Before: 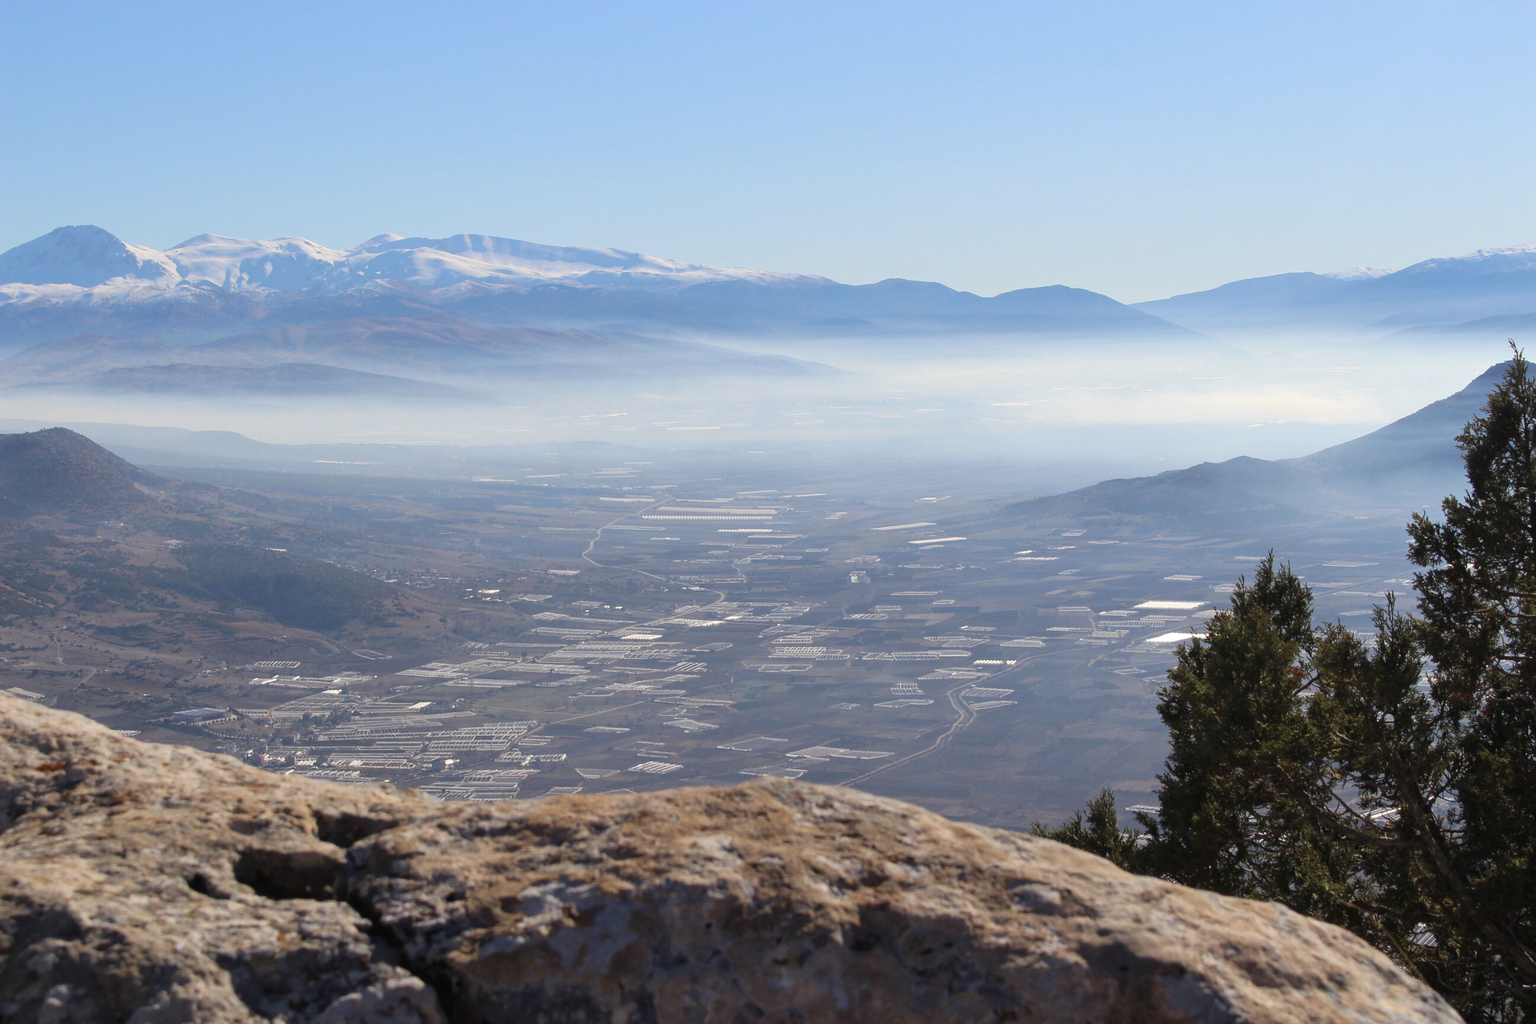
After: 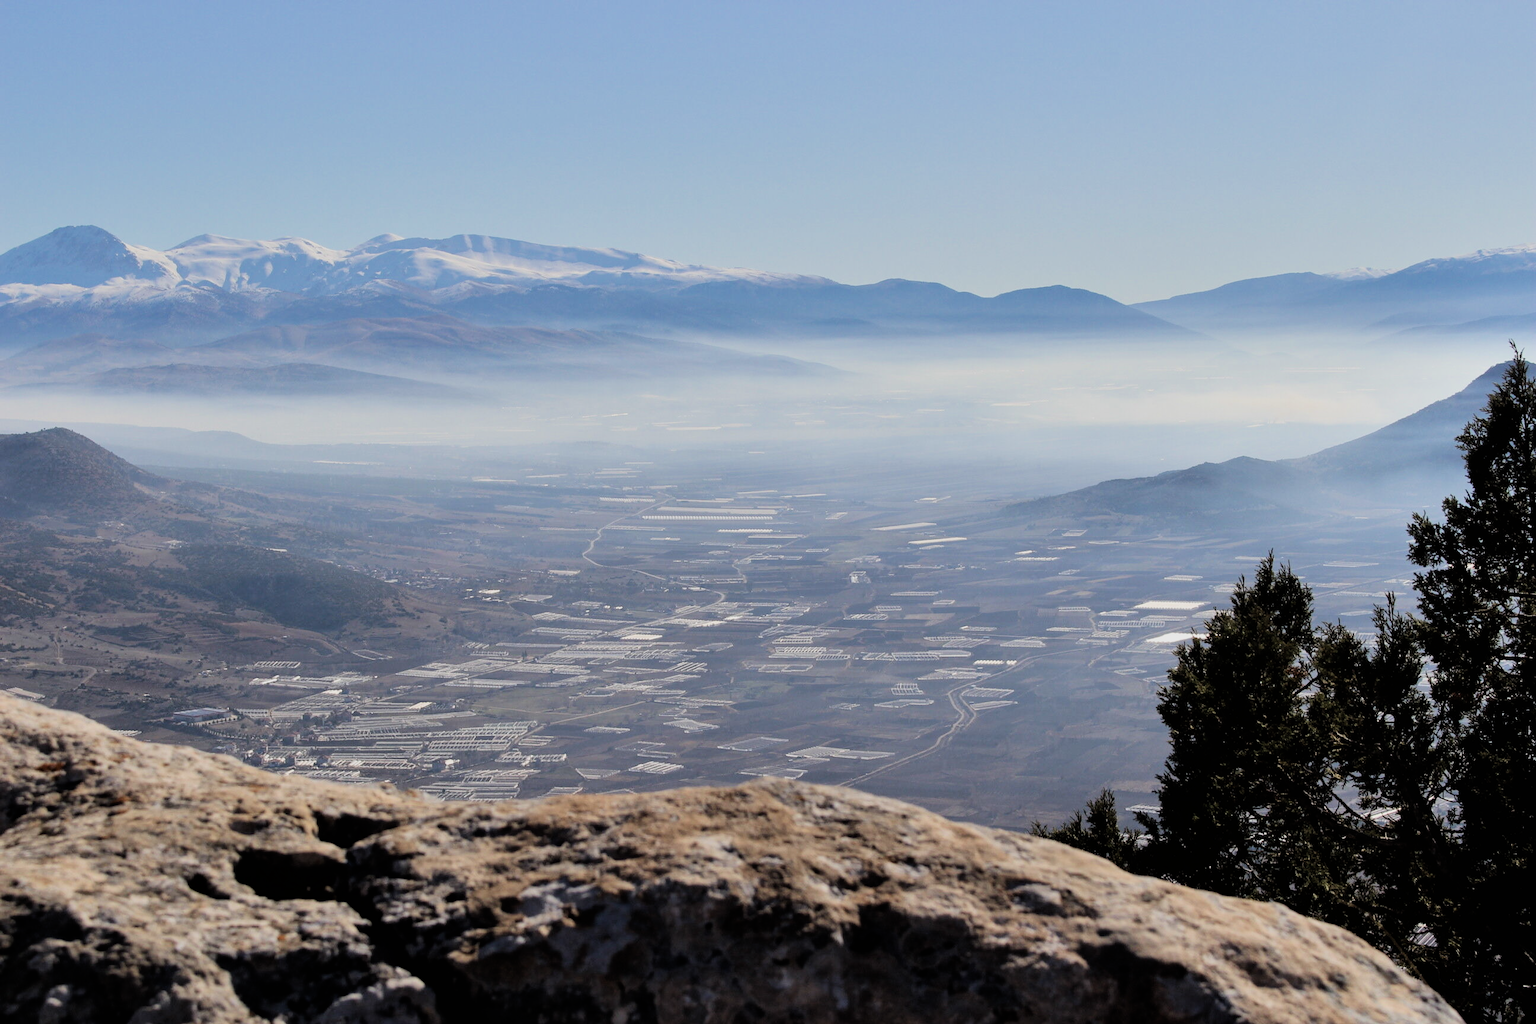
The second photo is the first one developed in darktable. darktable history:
filmic rgb: black relative exposure -5 EV, hardness 2.88, contrast 1.4
shadows and highlights: shadows 25, highlights -48, soften with gaussian
